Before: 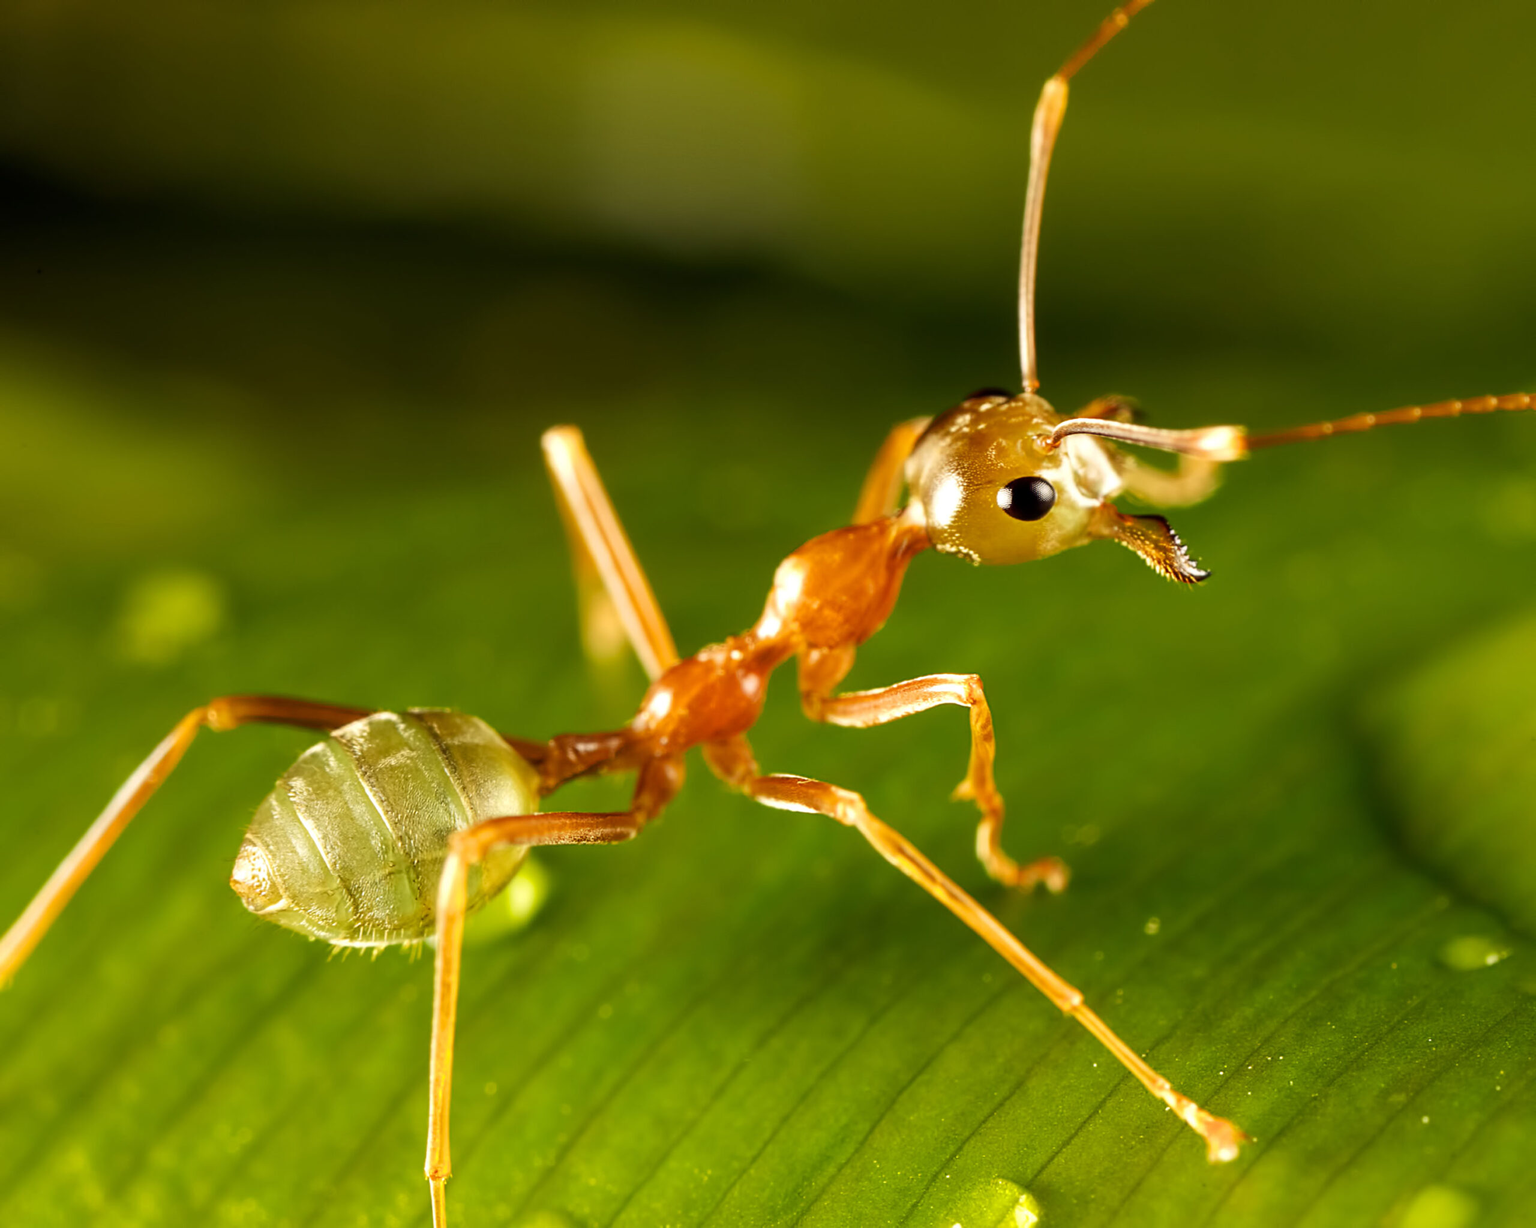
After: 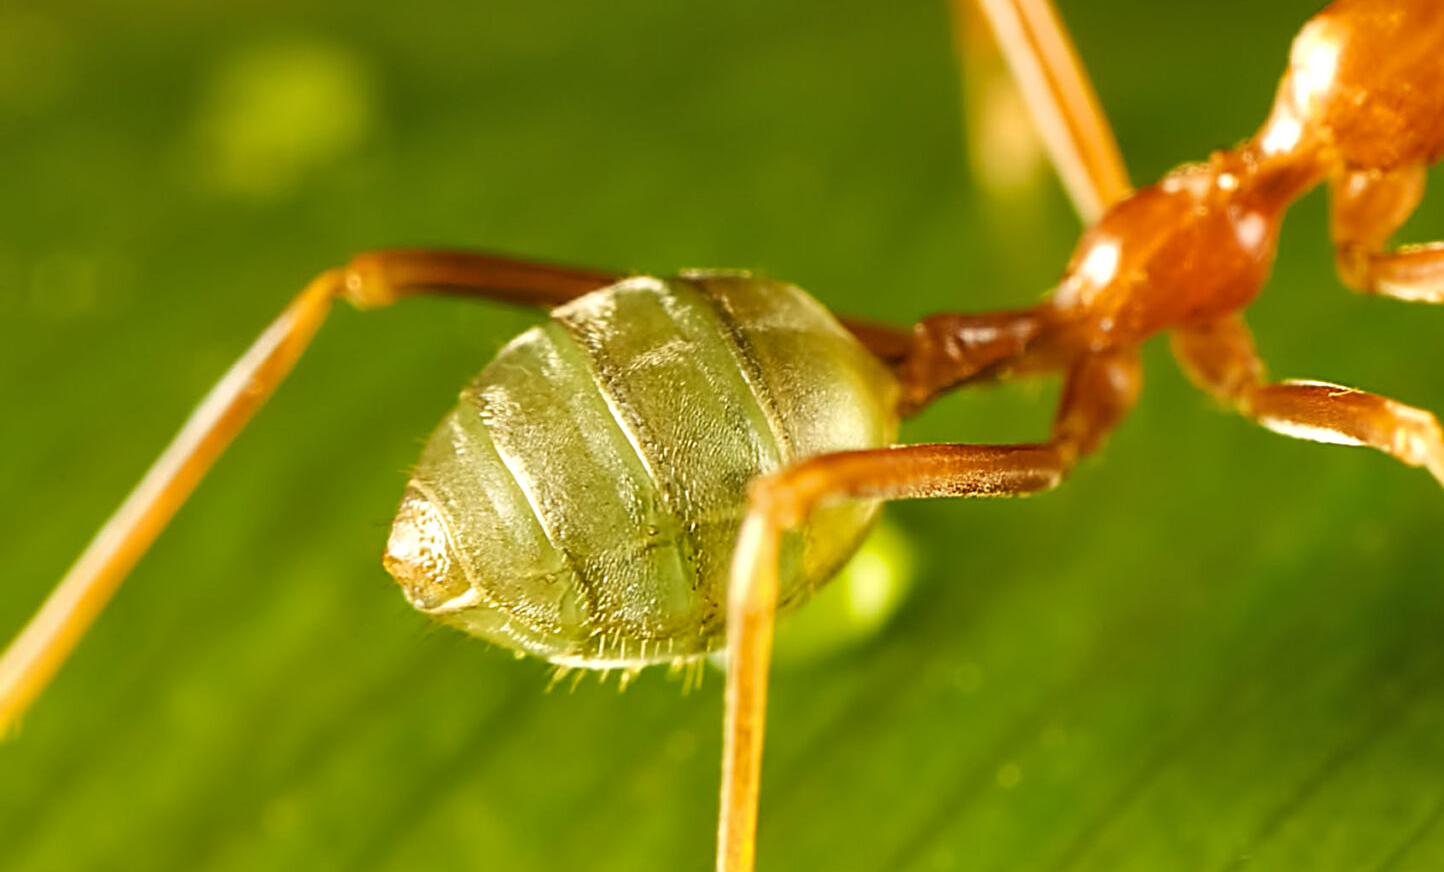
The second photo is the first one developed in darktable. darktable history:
shadows and highlights: white point adjustment 0.05, highlights color adjustment 55.9%, soften with gaussian
sharpen: on, module defaults
crop: top 44.483%, right 43.593%, bottom 12.892%
